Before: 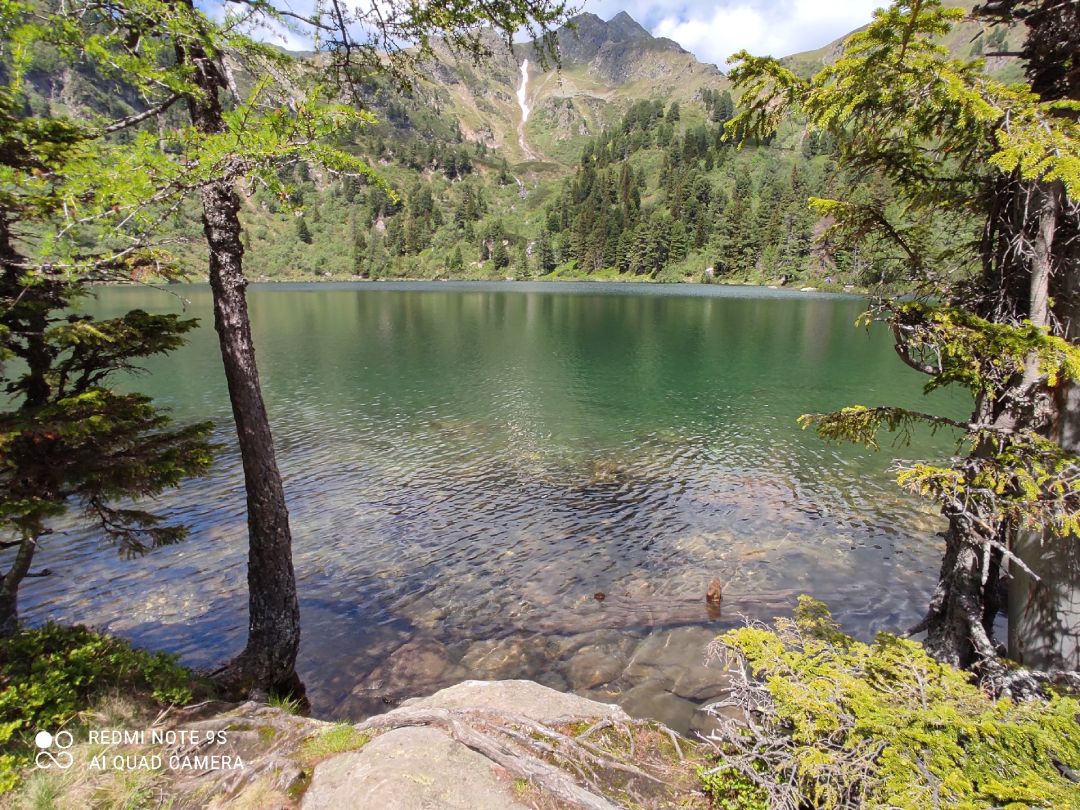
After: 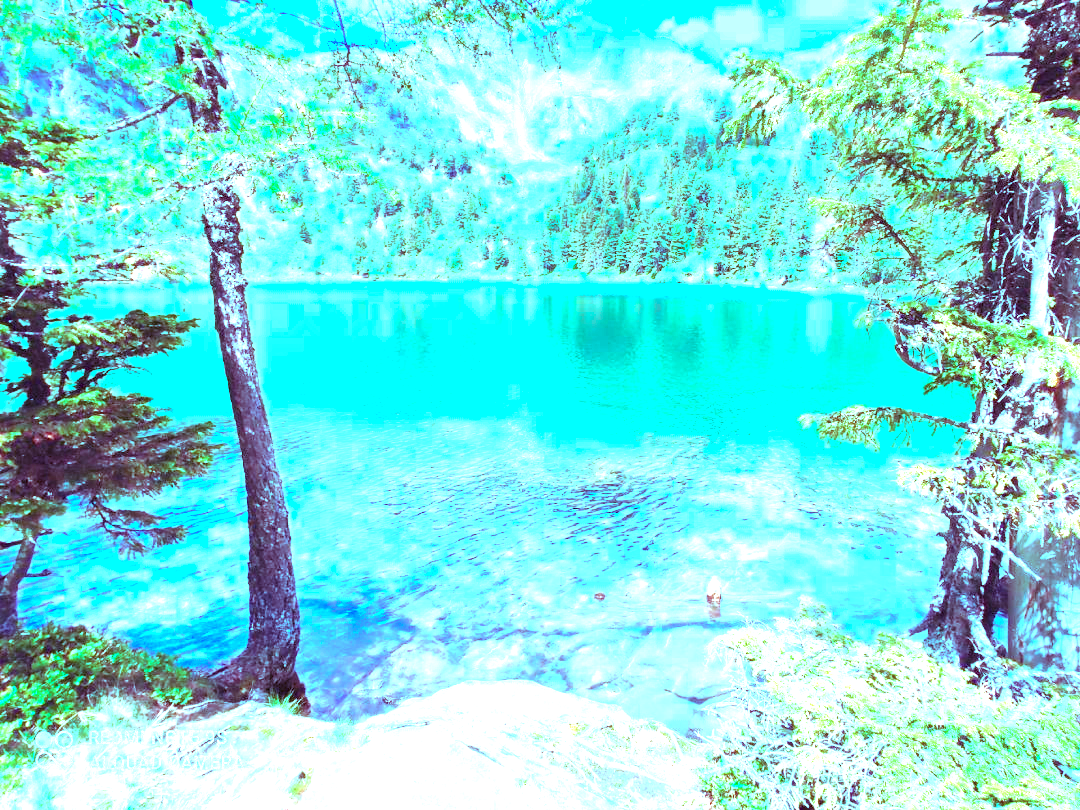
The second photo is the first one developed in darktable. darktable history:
exposure: black level correction 0, exposure 2.327 EV, compensate exposure bias true, compensate highlight preservation false
color balance rgb: shadows lift › luminance 0.49%, shadows lift › chroma 6.83%, shadows lift › hue 300.29°, power › hue 208.98°, highlights gain › luminance 20.24%, highlights gain › chroma 13.17%, highlights gain › hue 173.85°, perceptual saturation grading › global saturation 18.05%
color calibration: output R [1.107, -0.012, -0.003, 0], output B [0, 0, 1.308, 0], illuminant custom, x 0.389, y 0.387, temperature 3838.64 K
